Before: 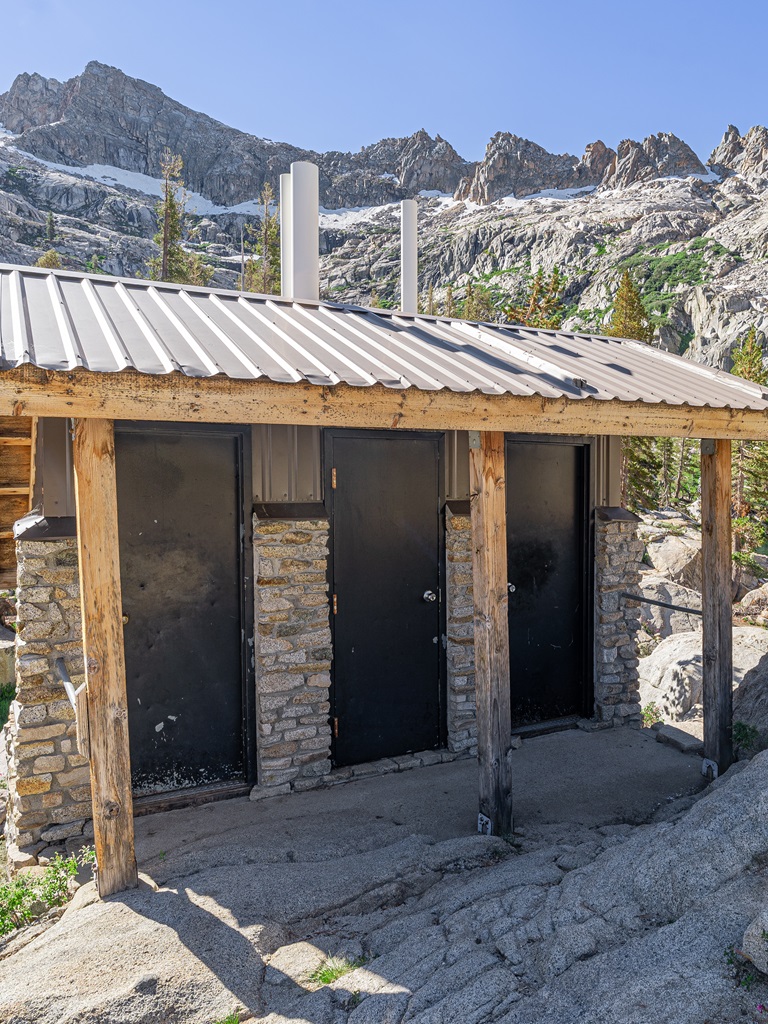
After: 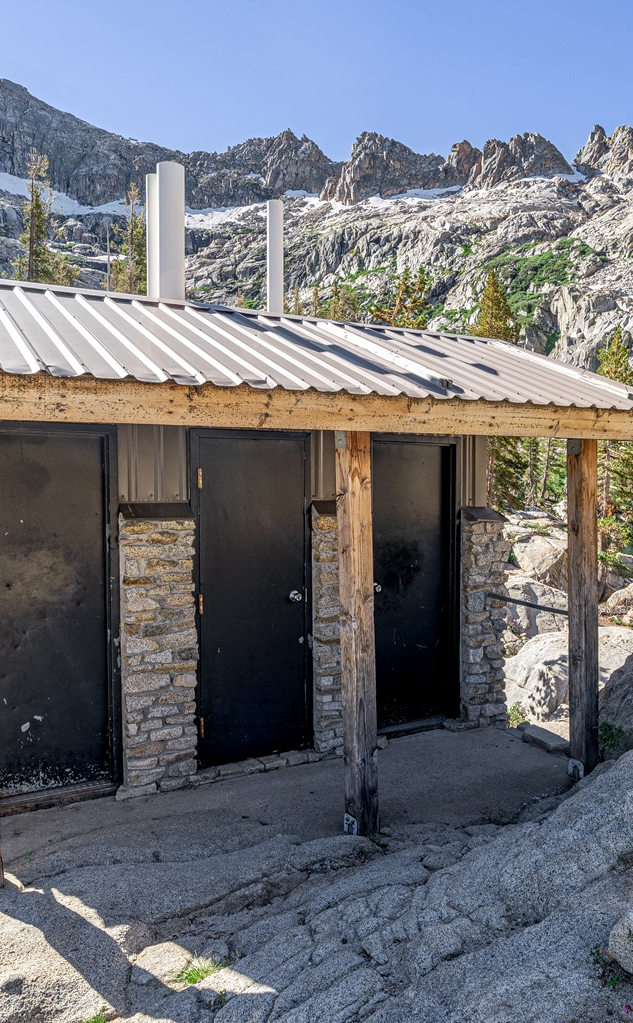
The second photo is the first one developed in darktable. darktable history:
local contrast: detail 130%
crop: left 17.457%, bottom 0.051%
